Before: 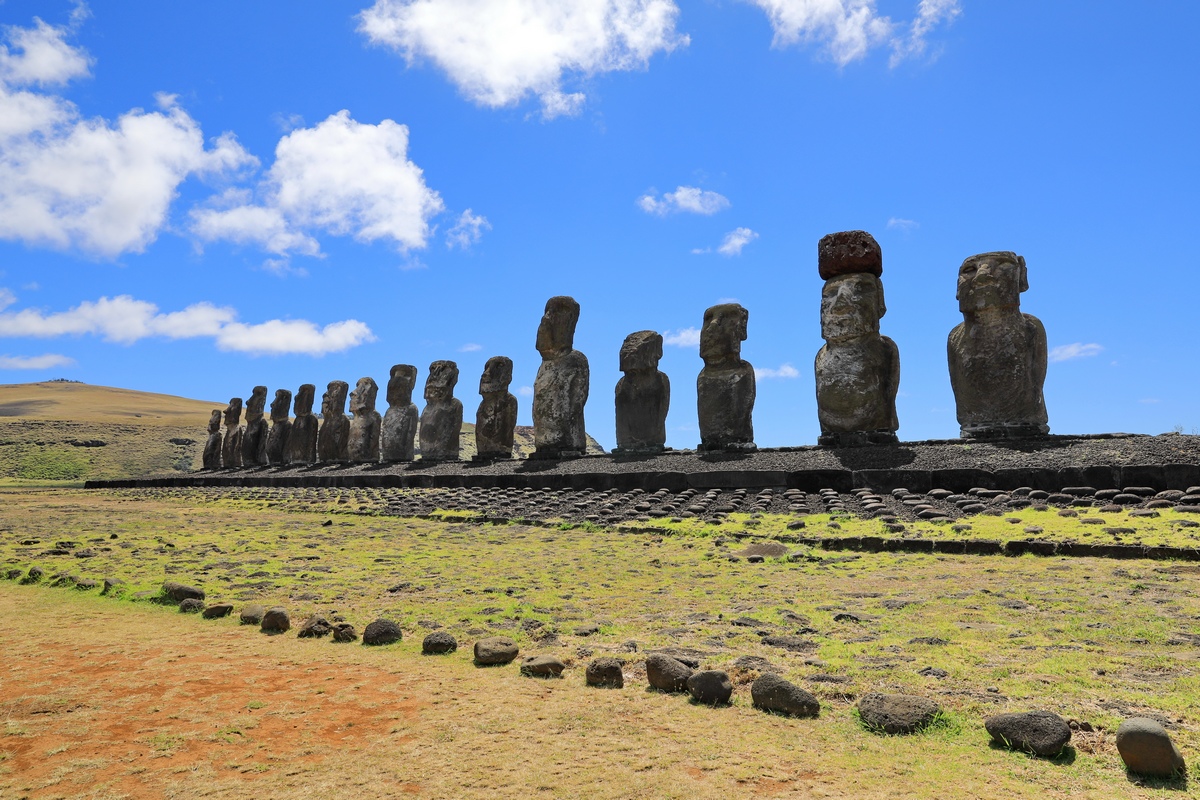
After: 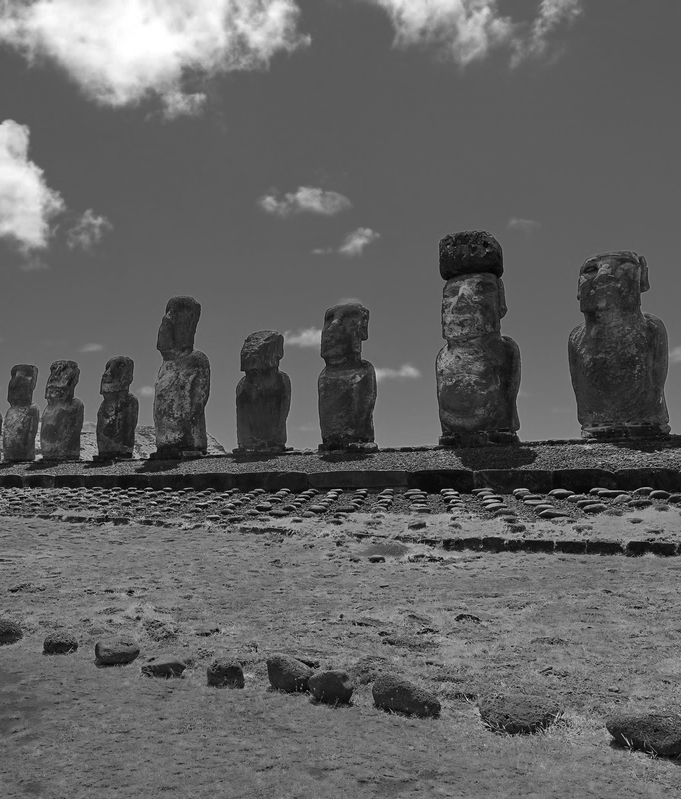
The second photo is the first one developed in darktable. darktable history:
color zones: curves: ch0 [(0.002, 0.429) (0.121, 0.212) (0.198, 0.113) (0.276, 0.344) (0.331, 0.541) (0.41, 0.56) (0.482, 0.289) (0.619, 0.227) (0.721, 0.18) (0.821, 0.435) (0.928, 0.555) (1, 0.587)]; ch1 [(0, 0) (0.143, 0) (0.286, 0) (0.429, 0) (0.571, 0) (0.714, 0) (0.857, 0)]
crop: left 31.599%, top 0.022%, right 11.638%
